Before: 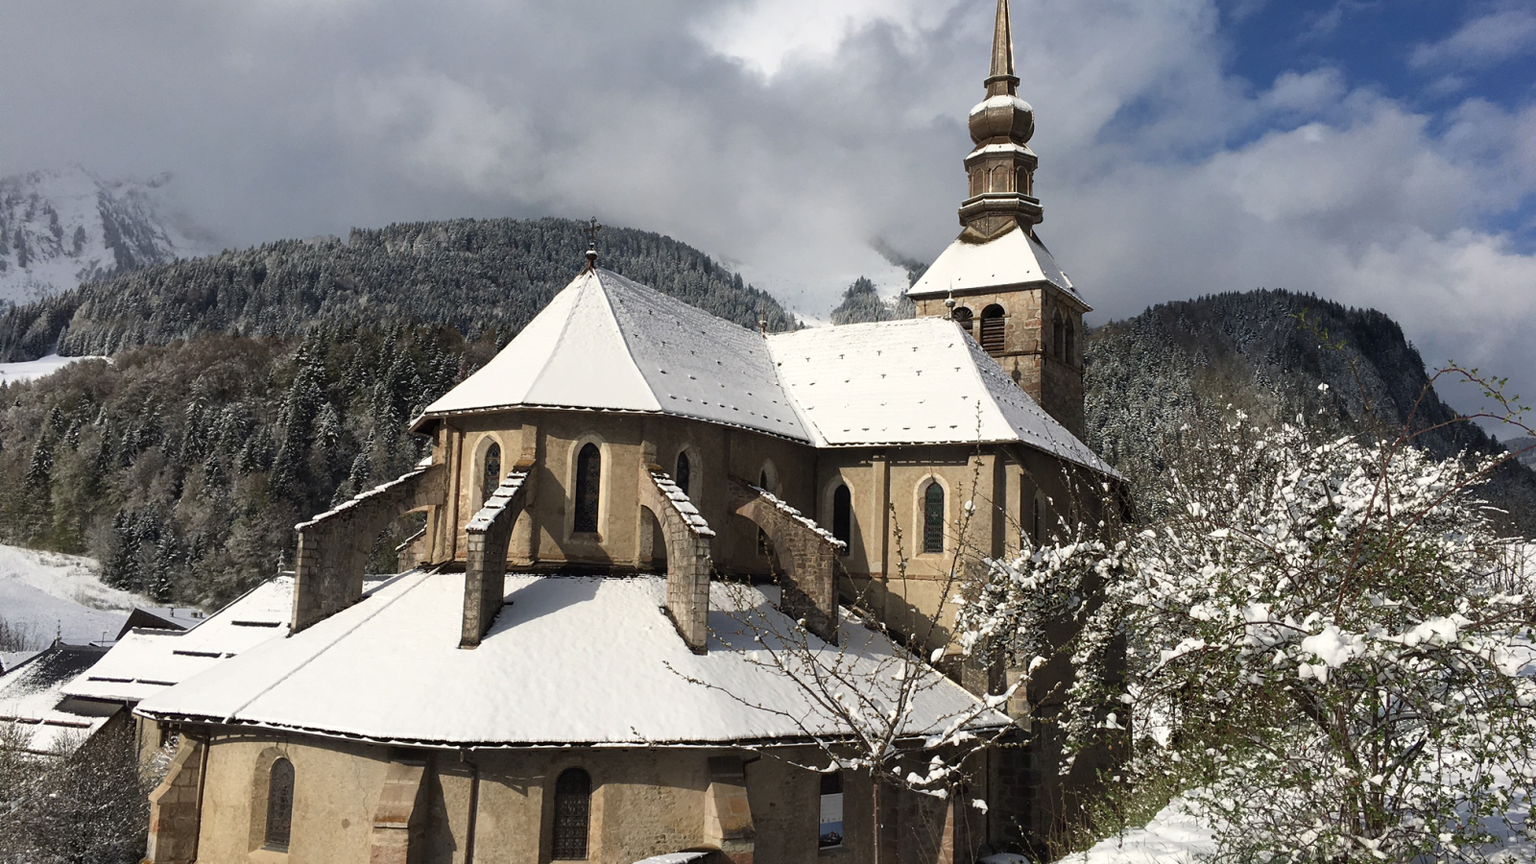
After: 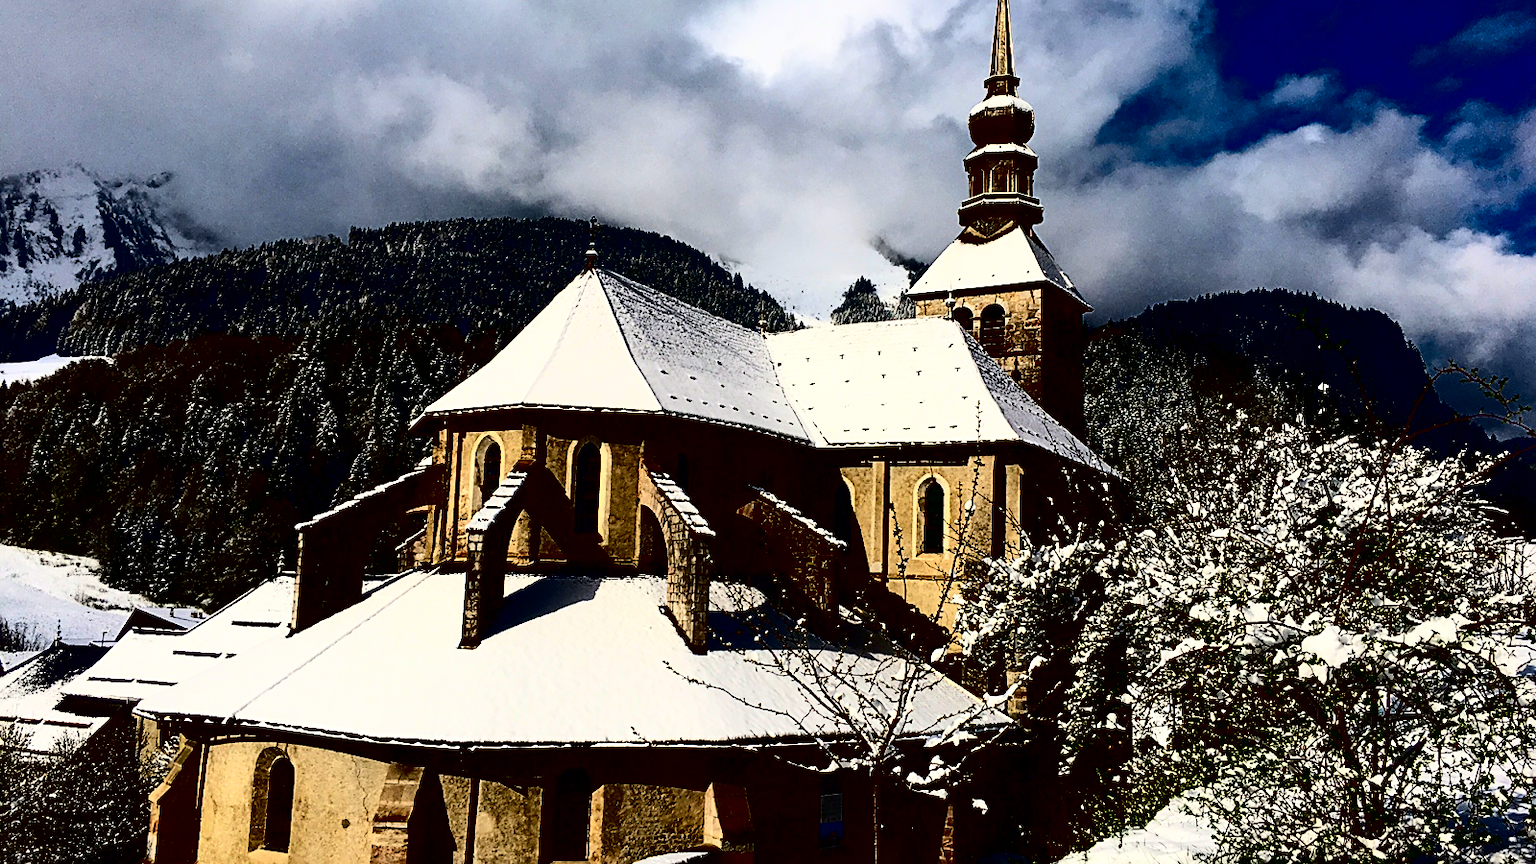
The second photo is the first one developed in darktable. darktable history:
contrast brightness saturation: contrast 0.77, brightness -1, saturation 1
sharpen: on, module defaults
